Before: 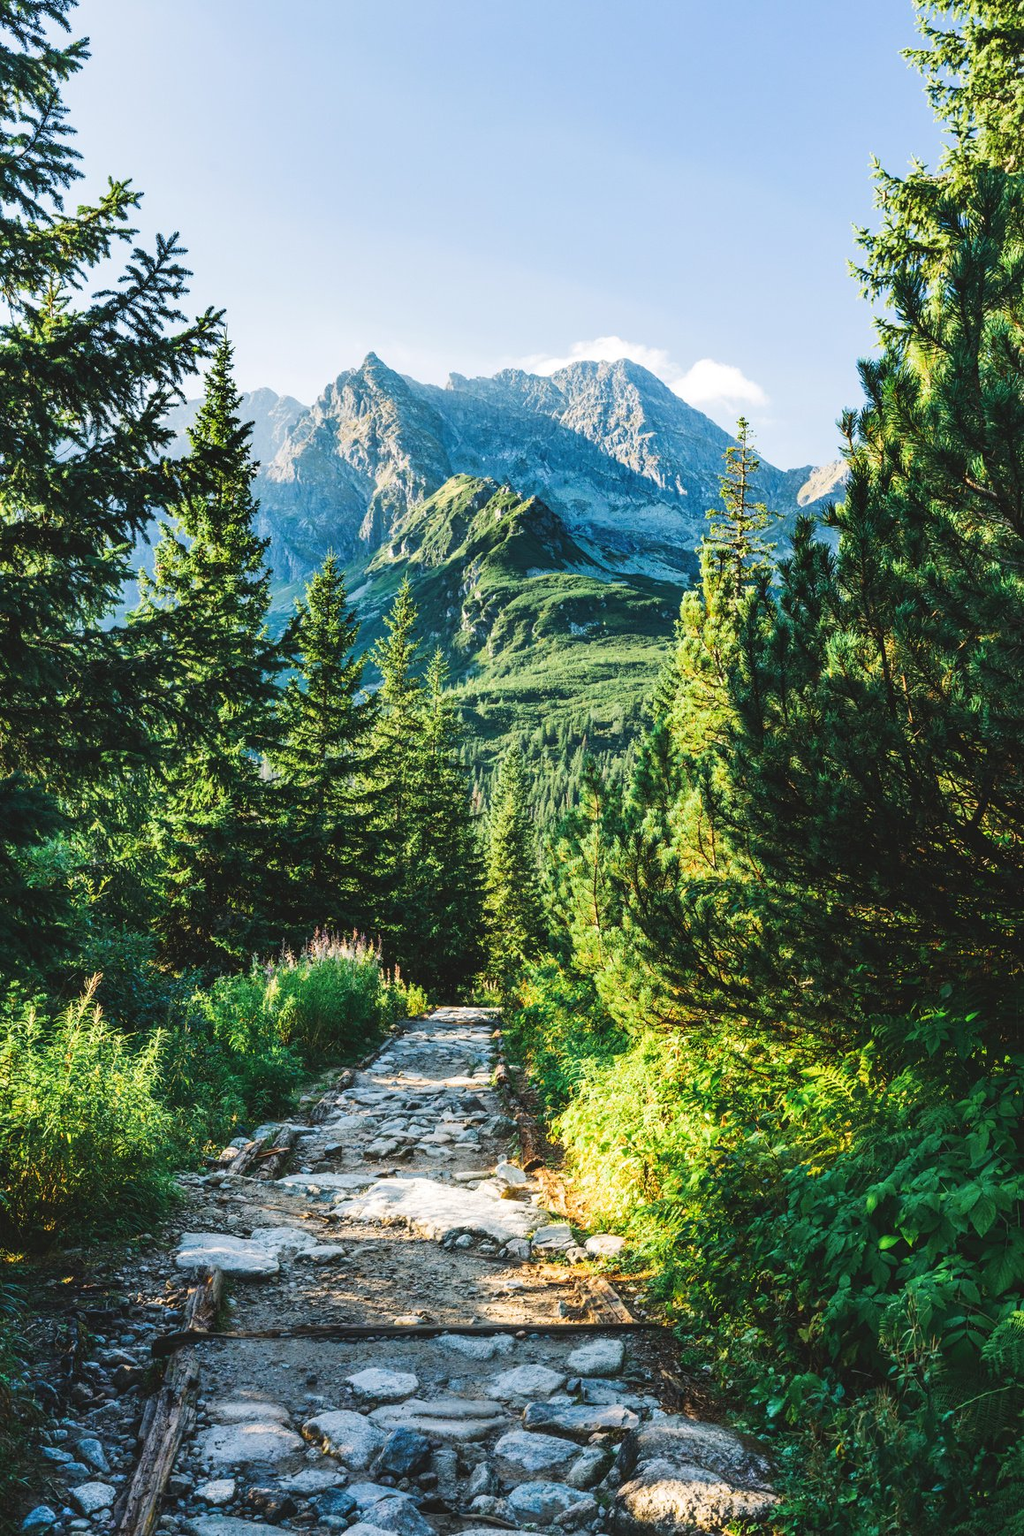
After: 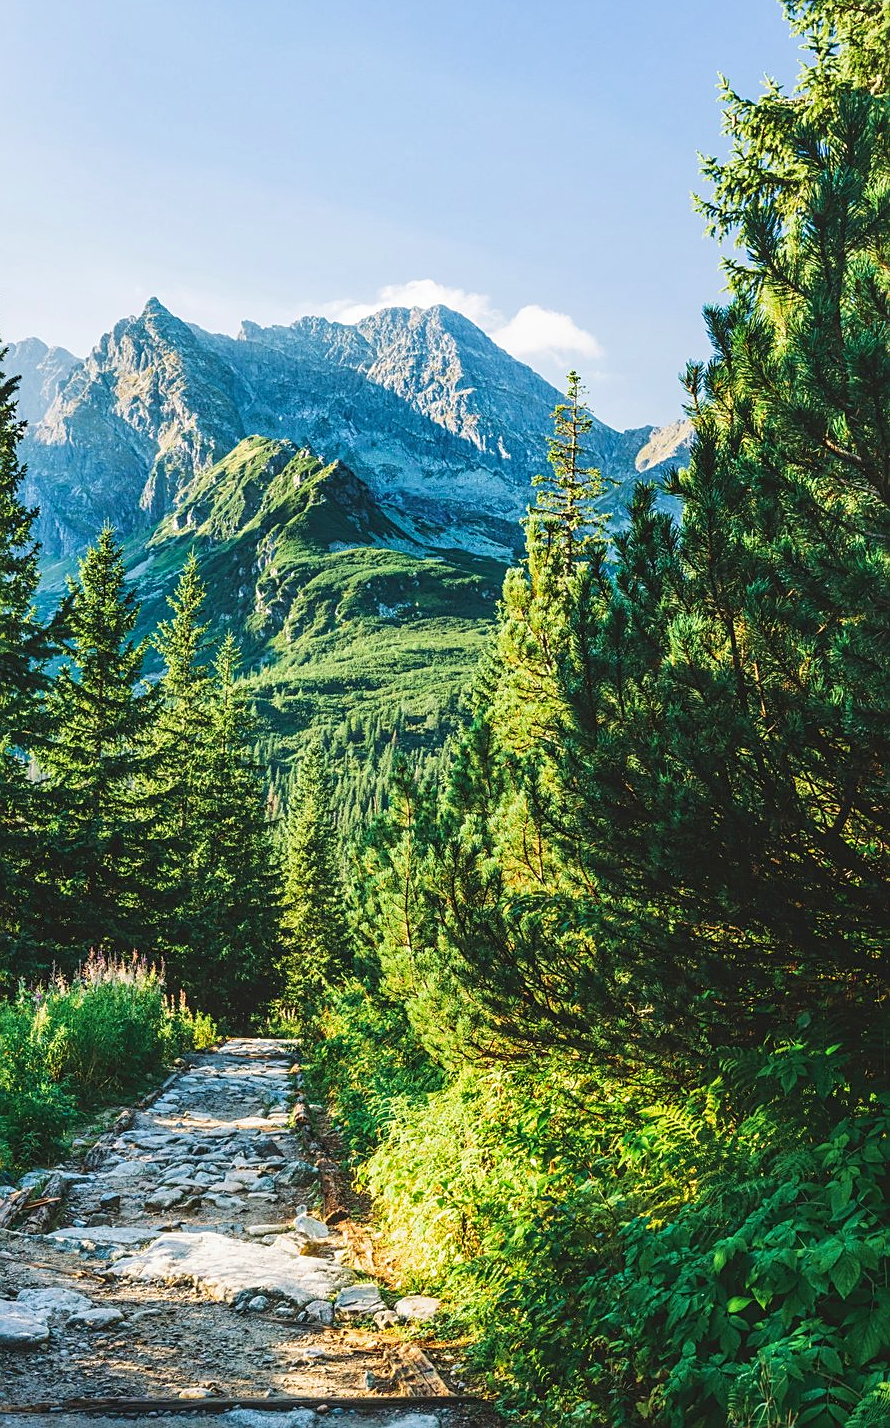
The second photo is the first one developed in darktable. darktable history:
crop: left 23.095%, top 5.827%, bottom 11.854%
sharpen: on, module defaults
local contrast: detail 110%
velvia: on, module defaults
